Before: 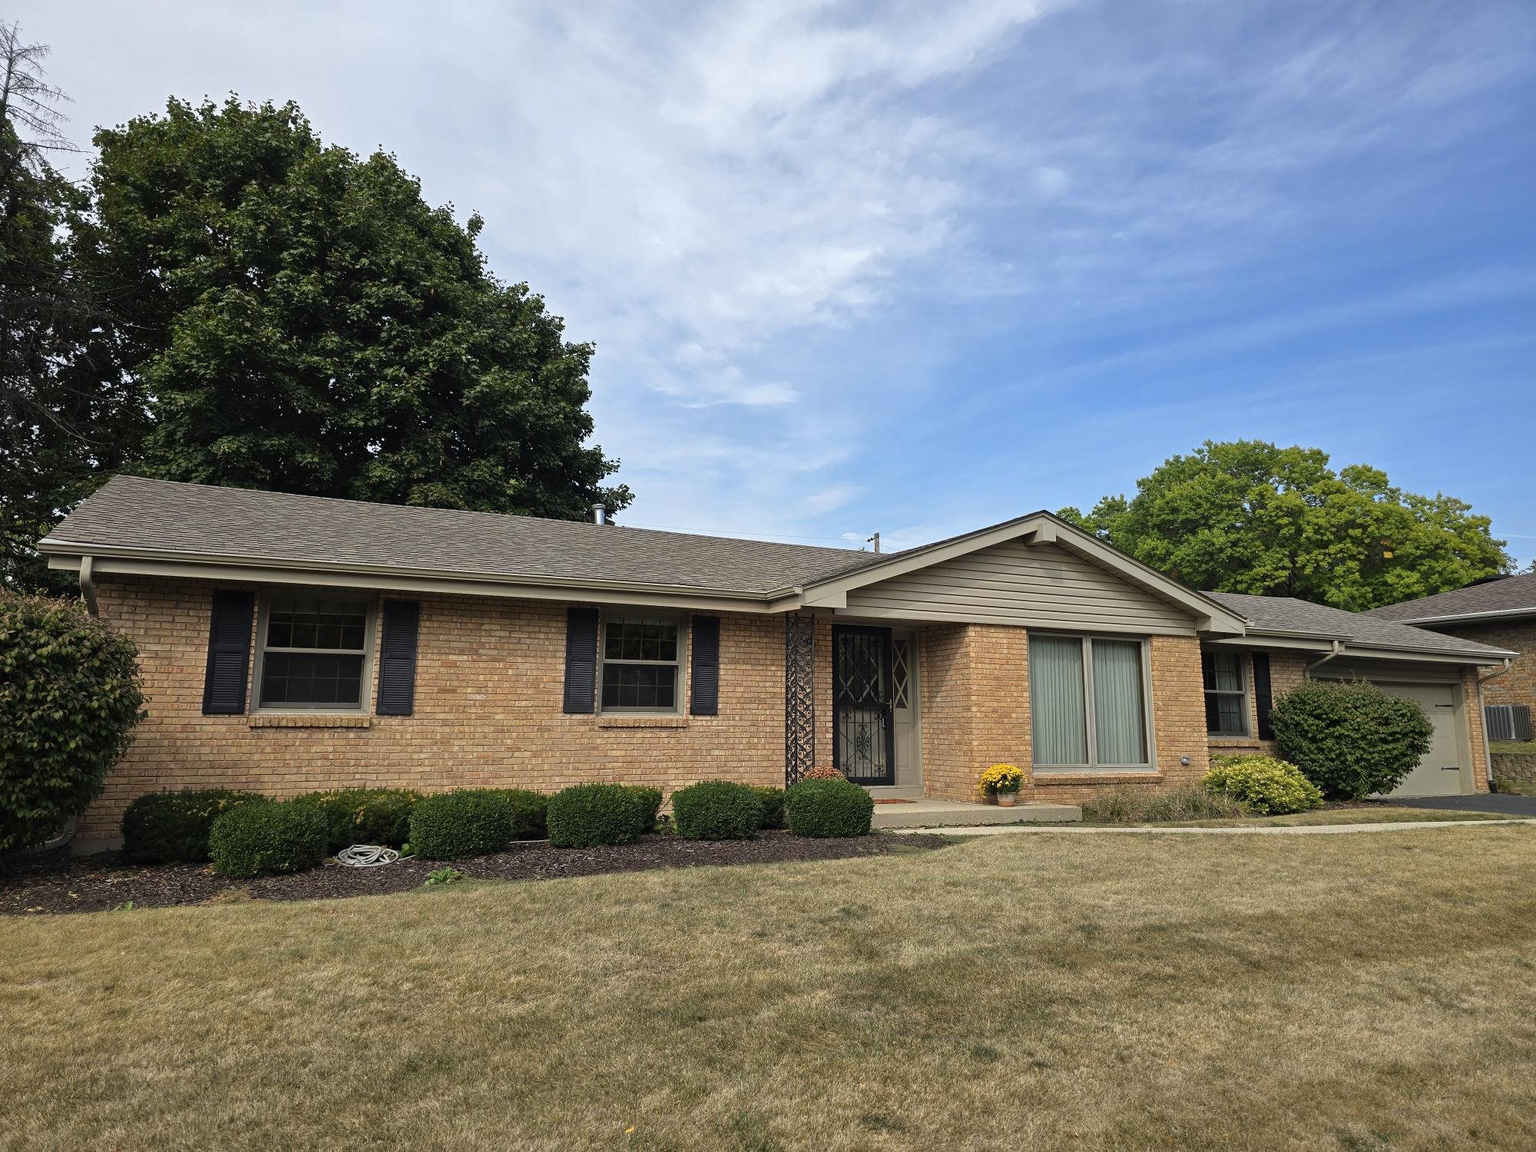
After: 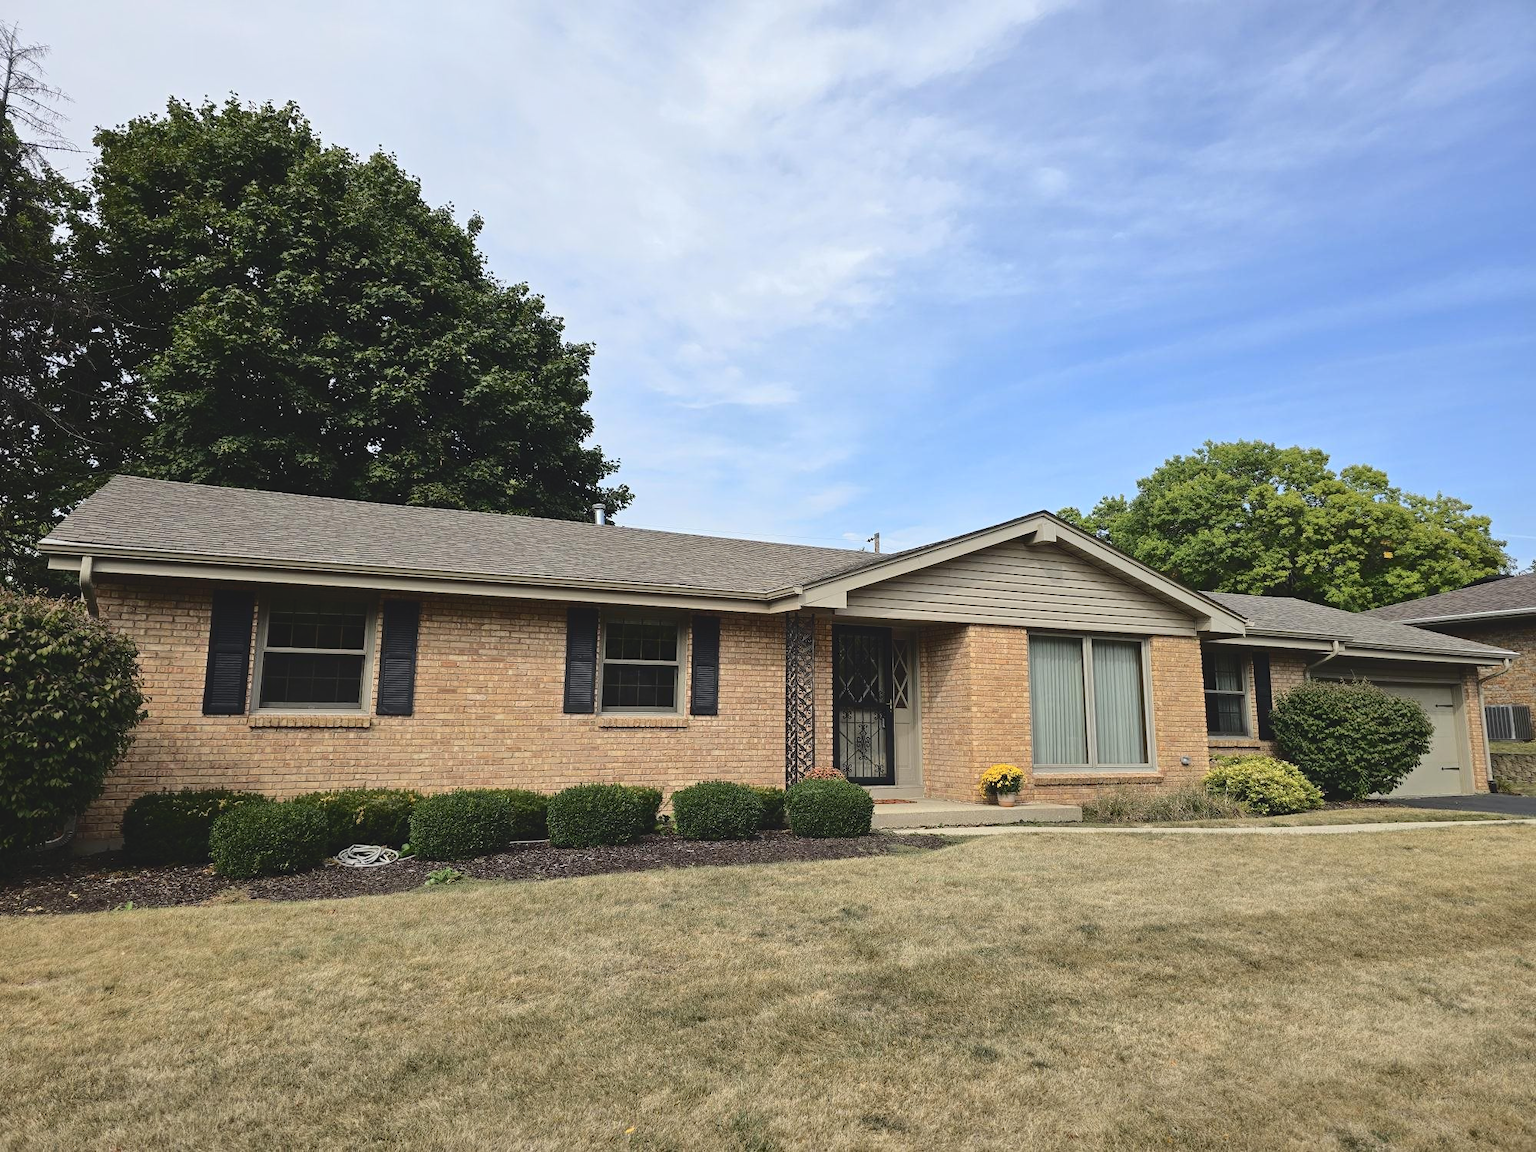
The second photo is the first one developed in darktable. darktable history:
tone curve: curves: ch0 [(0, 0) (0.003, 0.09) (0.011, 0.095) (0.025, 0.097) (0.044, 0.108) (0.069, 0.117) (0.1, 0.129) (0.136, 0.151) (0.177, 0.185) (0.224, 0.229) (0.277, 0.299) (0.335, 0.379) (0.399, 0.469) (0.468, 0.55) (0.543, 0.629) (0.623, 0.702) (0.709, 0.775) (0.801, 0.85) (0.898, 0.91) (1, 1)], color space Lab, independent channels, preserve colors none
